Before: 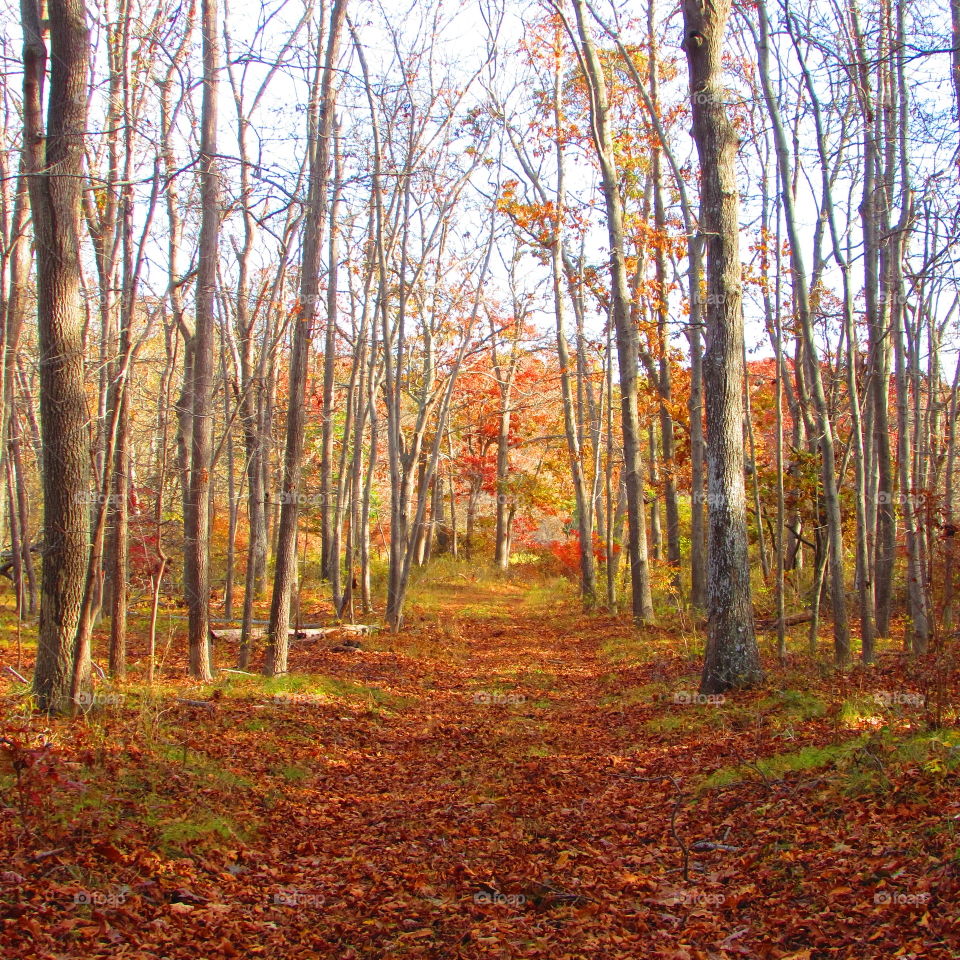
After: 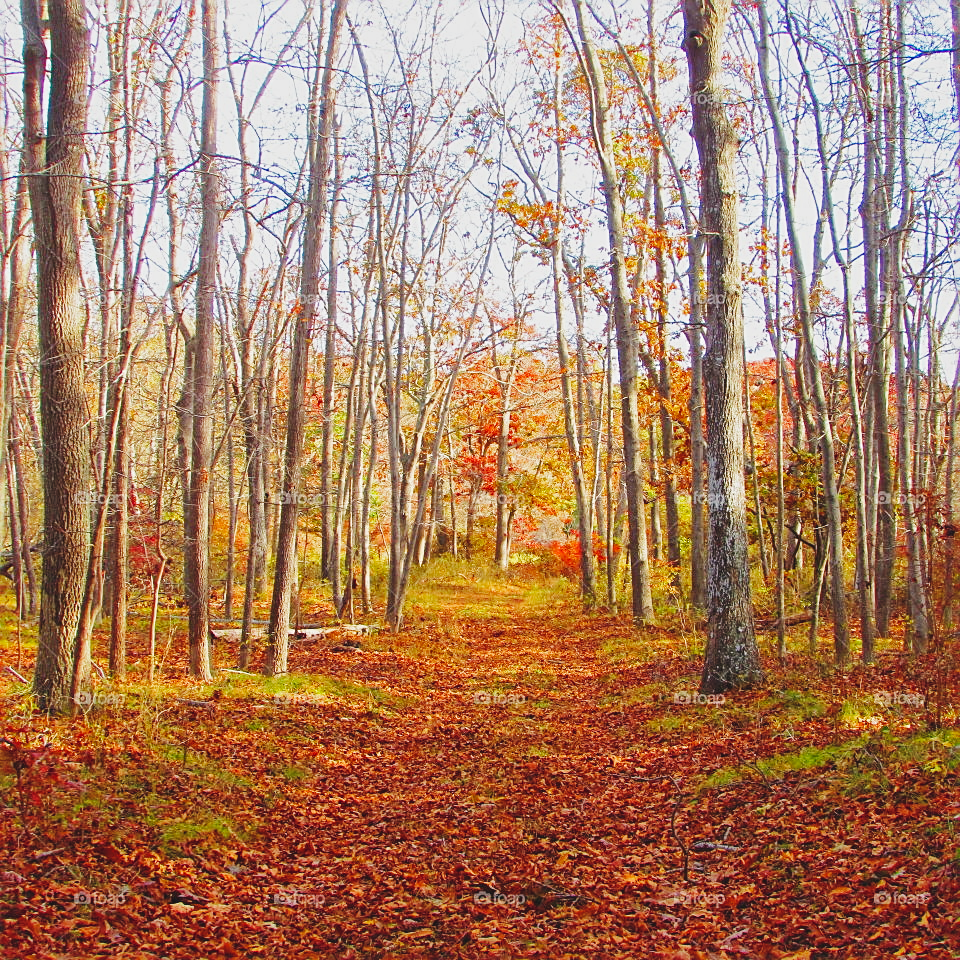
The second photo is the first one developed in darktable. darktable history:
base curve: curves: ch0 [(0, 0) (0.032, 0.025) (0.121, 0.166) (0.206, 0.329) (0.605, 0.79) (1, 1)], preserve colors none
sharpen: on, module defaults
contrast brightness saturation: contrast -0.094, saturation -0.086
shadows and highlights: on, module defaults
tone equalizer: on, module defaults
